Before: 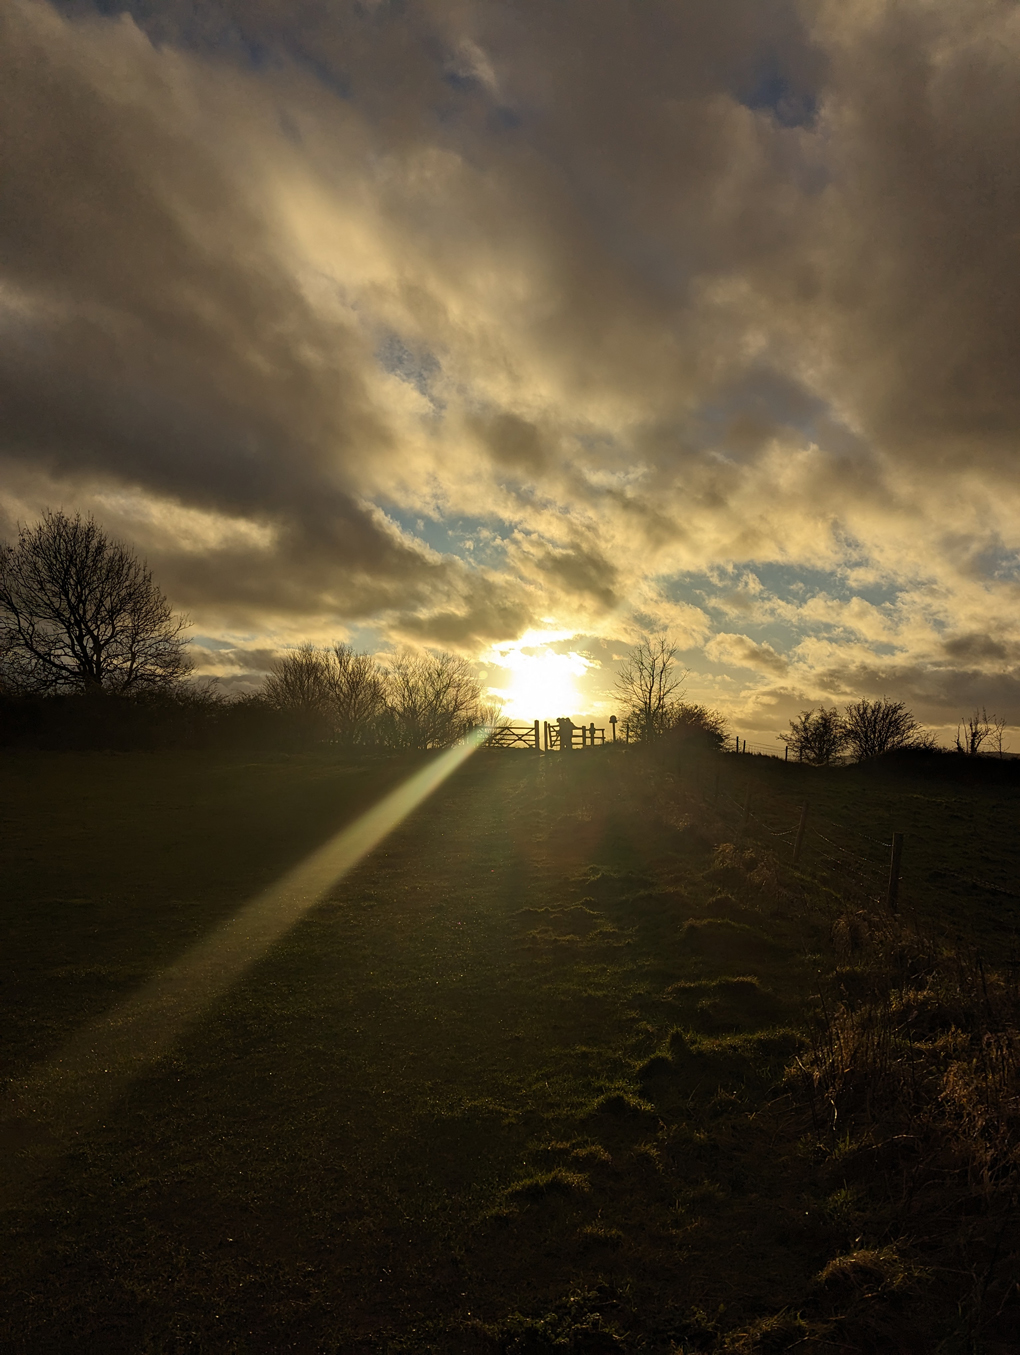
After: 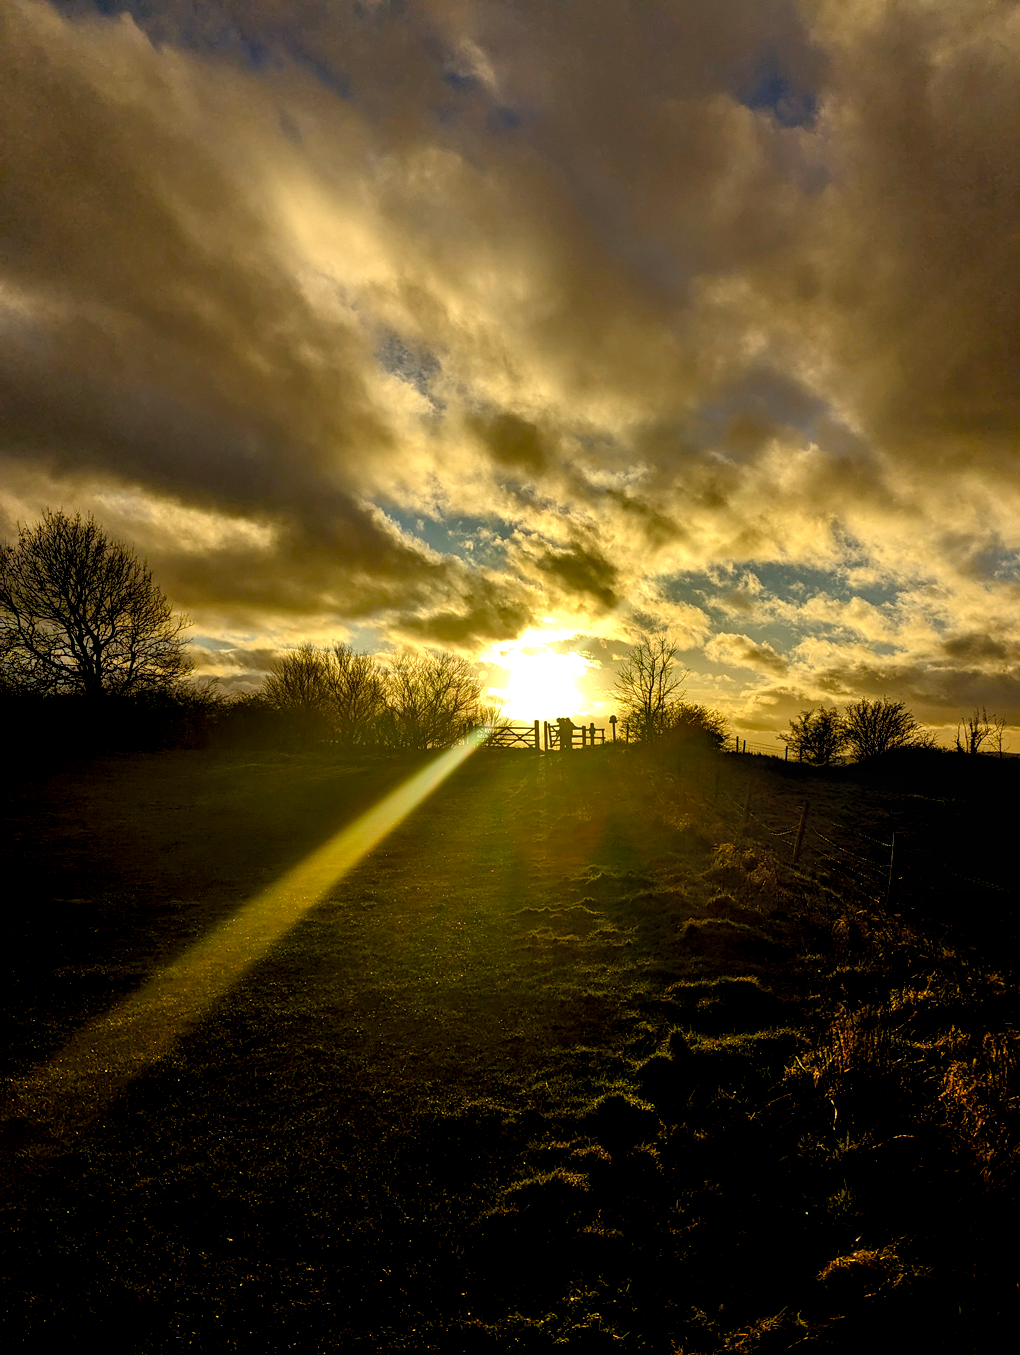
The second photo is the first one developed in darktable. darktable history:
color balance rgb: perceptual saturation grading › global saturation 34.641%, perceptual saturation grading › highlights -29.997%, perceptual saturation grading › shadows 36.163%, perceptual brilliance grading › highlights 11.388%, global vibrance 20%
shadows and highlights: white point adjustment -3.55, highlights -63.44, soften with gaussian
exposure: black level correction 0.008, exposure 0.1 EV, compensate highlight preservation false
local contrast: on, module defaults
